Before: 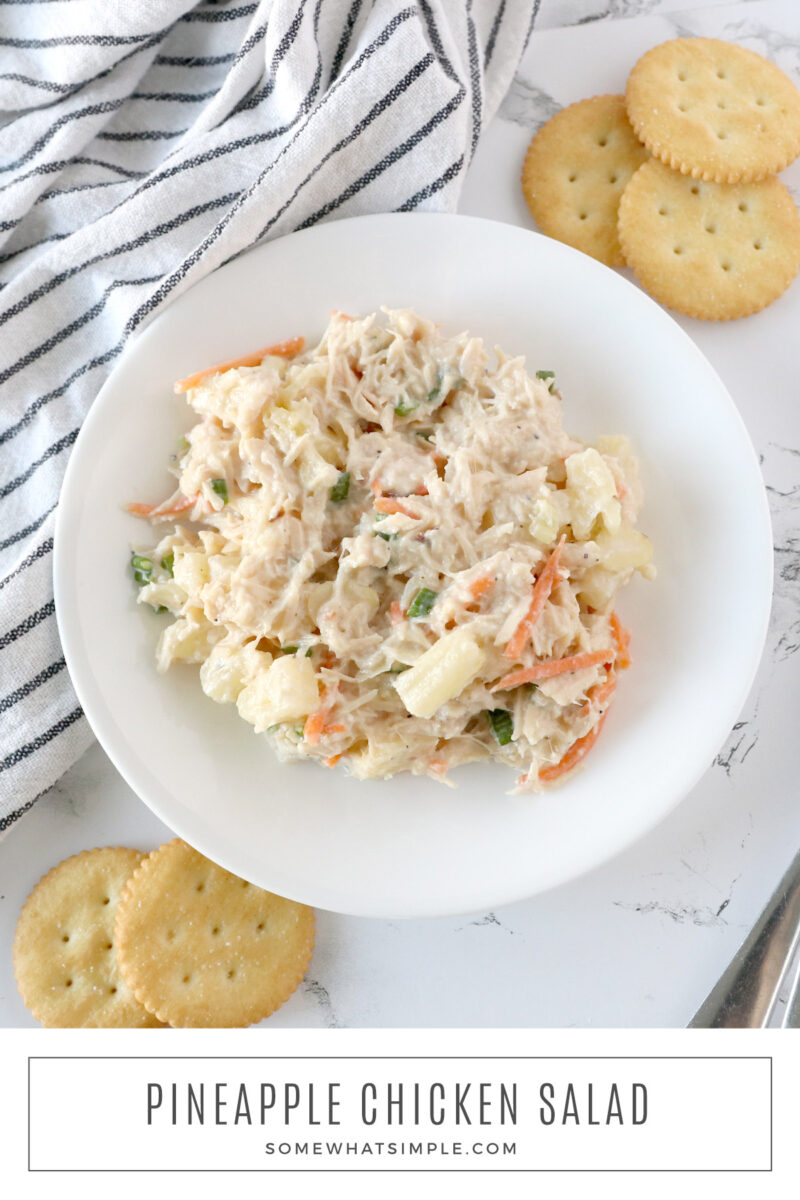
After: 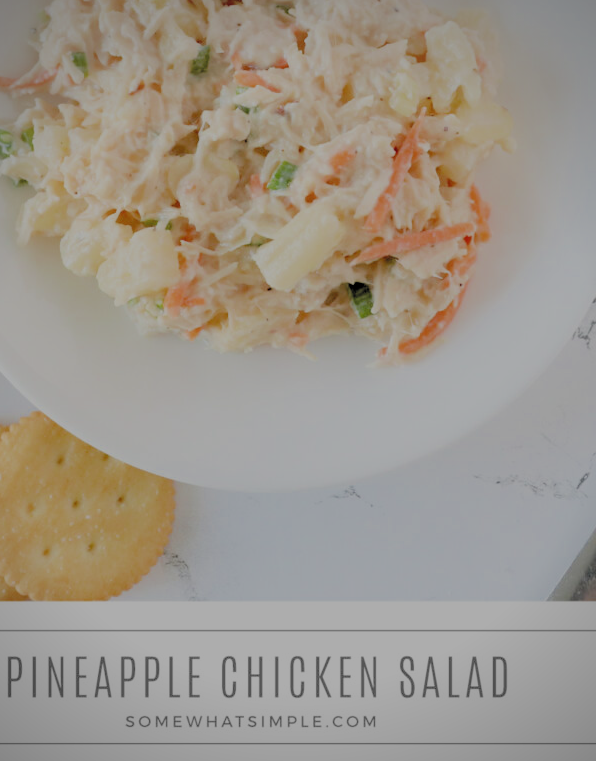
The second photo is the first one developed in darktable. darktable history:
filmic rgb: black relative exposure -4.44 EV, white relative exposure 6.57 EV, hardness 1.89, contrast 0.502, add noise in highlights 0.001, preserve chrominance max RGB, color science v3 (2019), use custom middle-gray values true, contrast in highlights soft
crop and rotate: left 17.508%, top 35.608%, right 7.889%, bottom 0.975%
vignetting: brightness -0.454, saturation -0.306, unbound false
